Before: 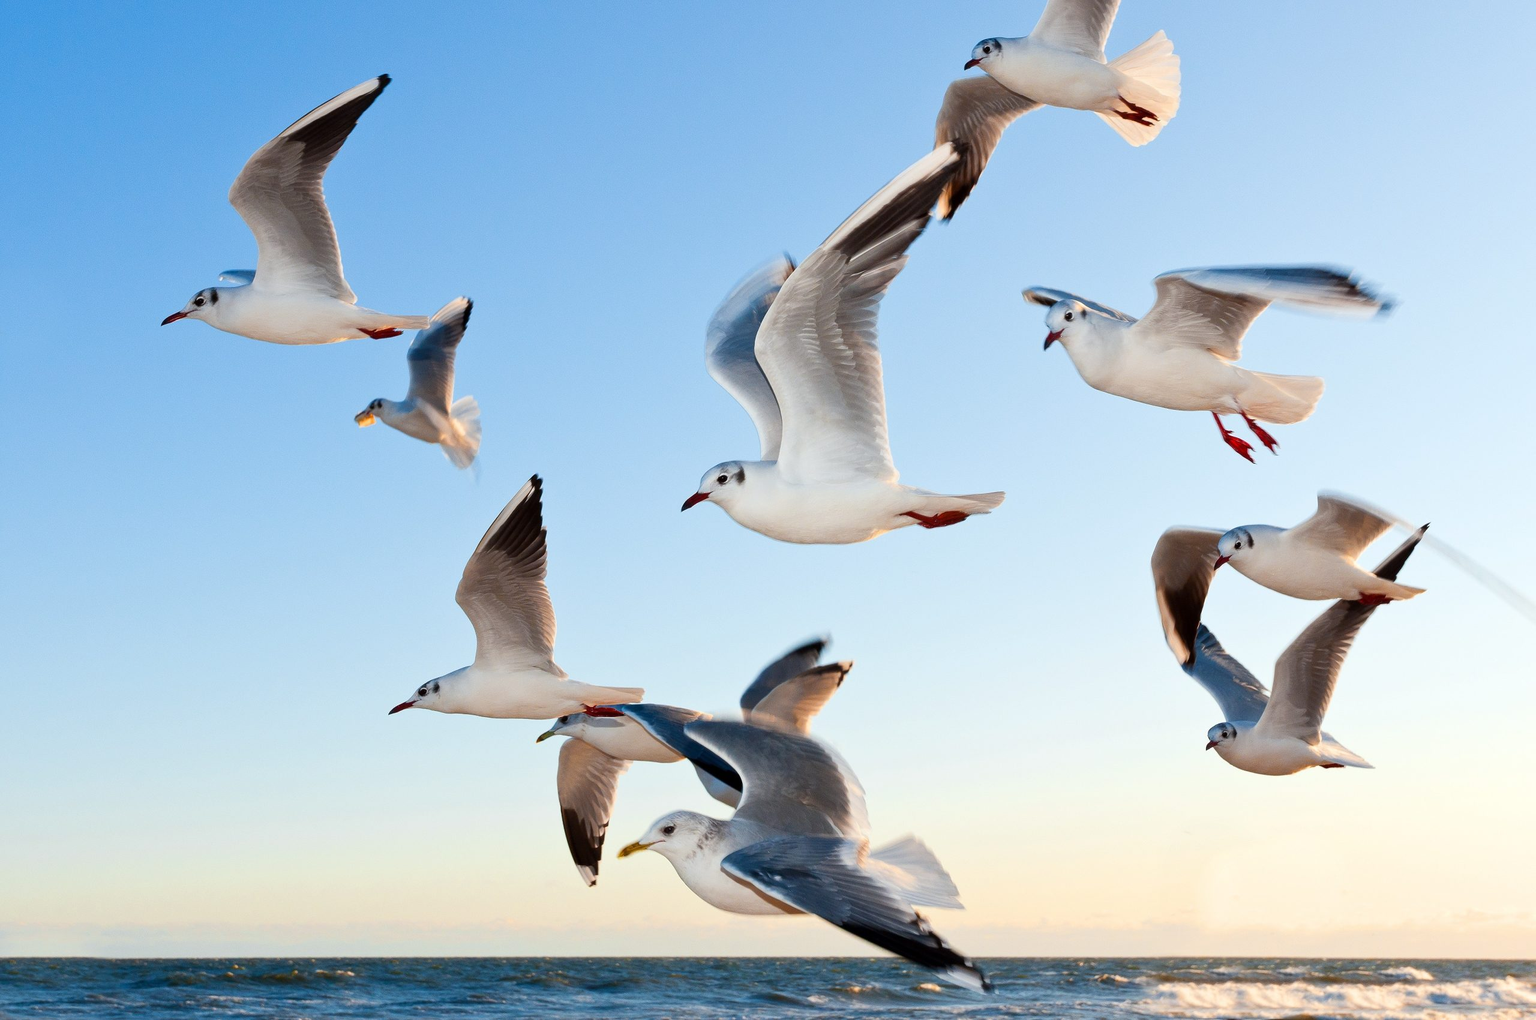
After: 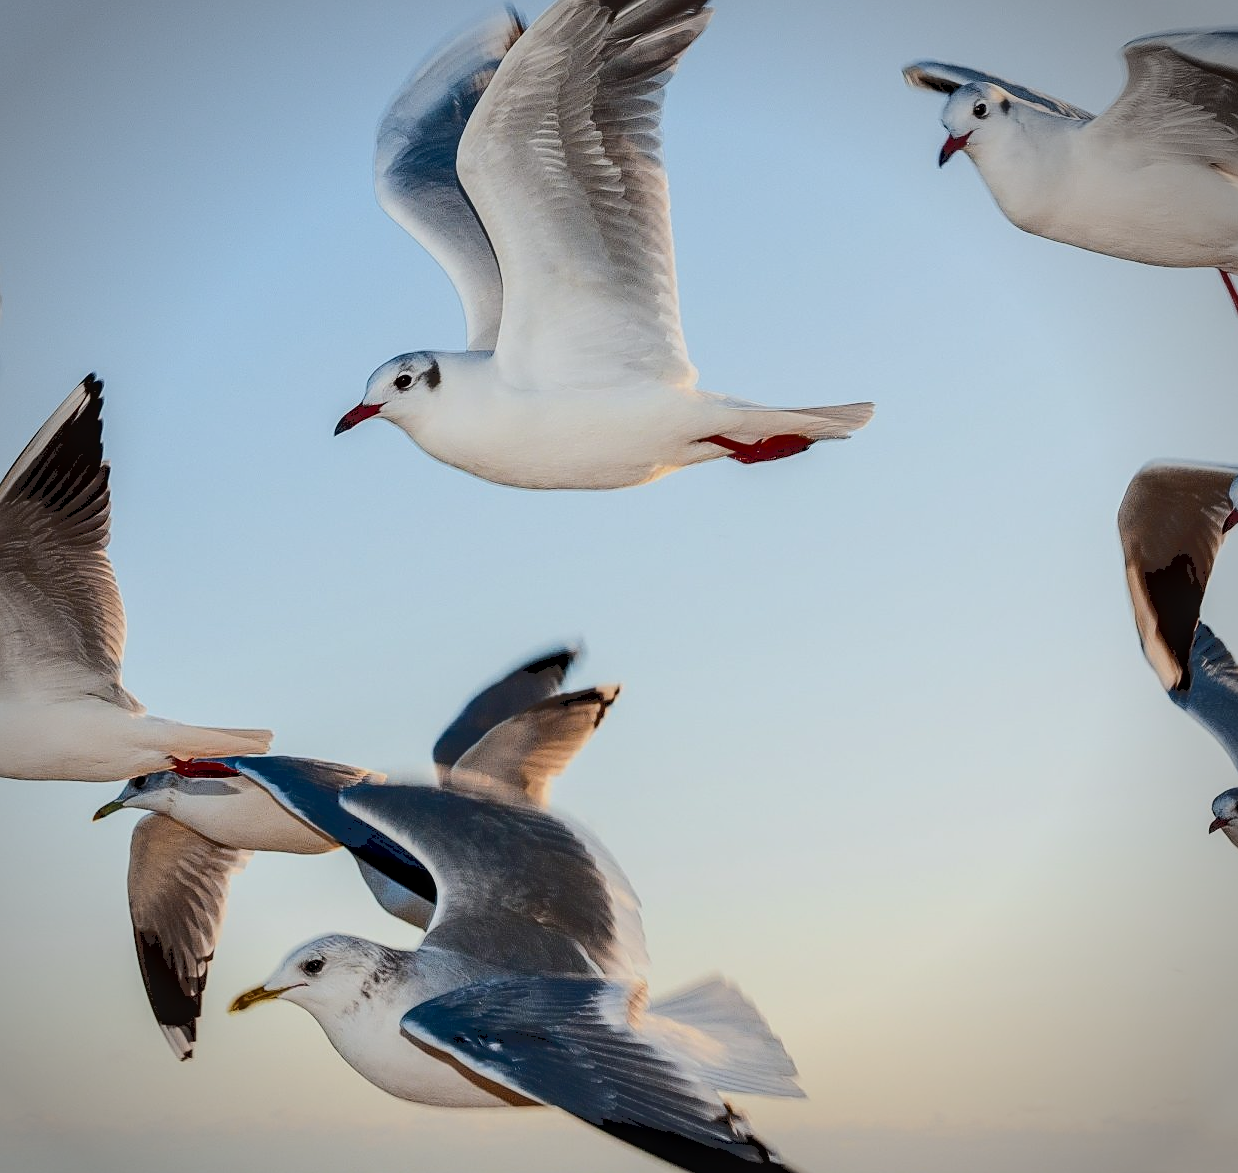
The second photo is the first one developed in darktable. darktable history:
local contrast: highlights 26%, detail 130%
tone curve: curves: ch0 [(0, 0) (0.003, 0.14) (0.011, 0.141) (0.025, 0.141) (0.044, 0.142) (0.069, 0.146) (0.1, 0.151) (0.136, 0.16) (0.177, 0.182) (0.224, 0.214) (0.277, 0.272) (0.335, 0.35) (0.399, 0.453) (0.468, 0.548) (0.543, 0.634) (0.623, 0.715) (0.709, 0.778) (0.801, 0.848) (0.898, 0.902) (1, 1)], color space Lab, independent channels, preserve colors none
crop: left 31.327%, top 24.576%, right 20.279%, bottom 6.403%
exposure: black level correction 0.009, exposure -0.61 EV, compensate exposure bias true, compensate highlight preservation false
vignetting: automatic ratio true, unbound false
sharpen: on, module defaults
